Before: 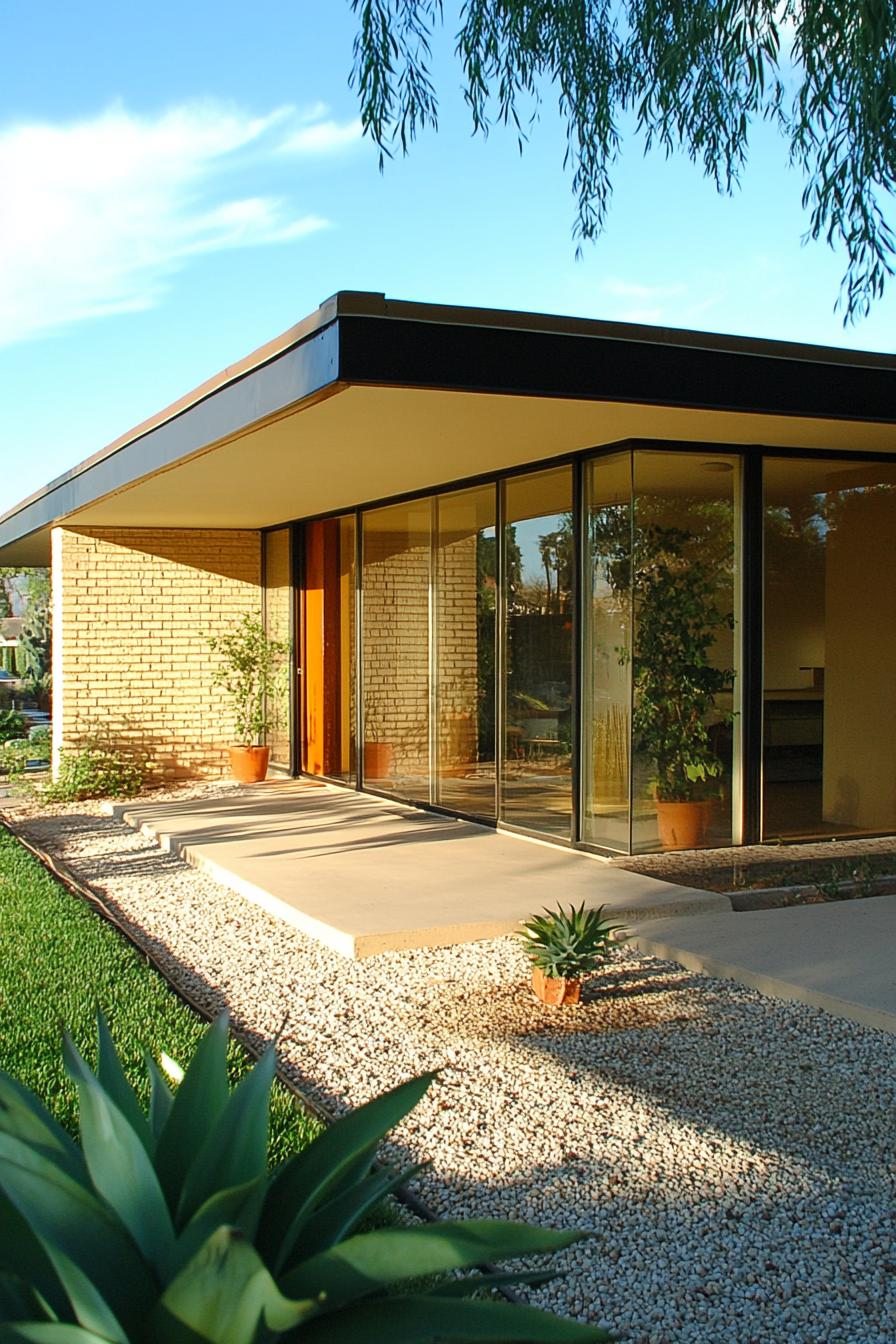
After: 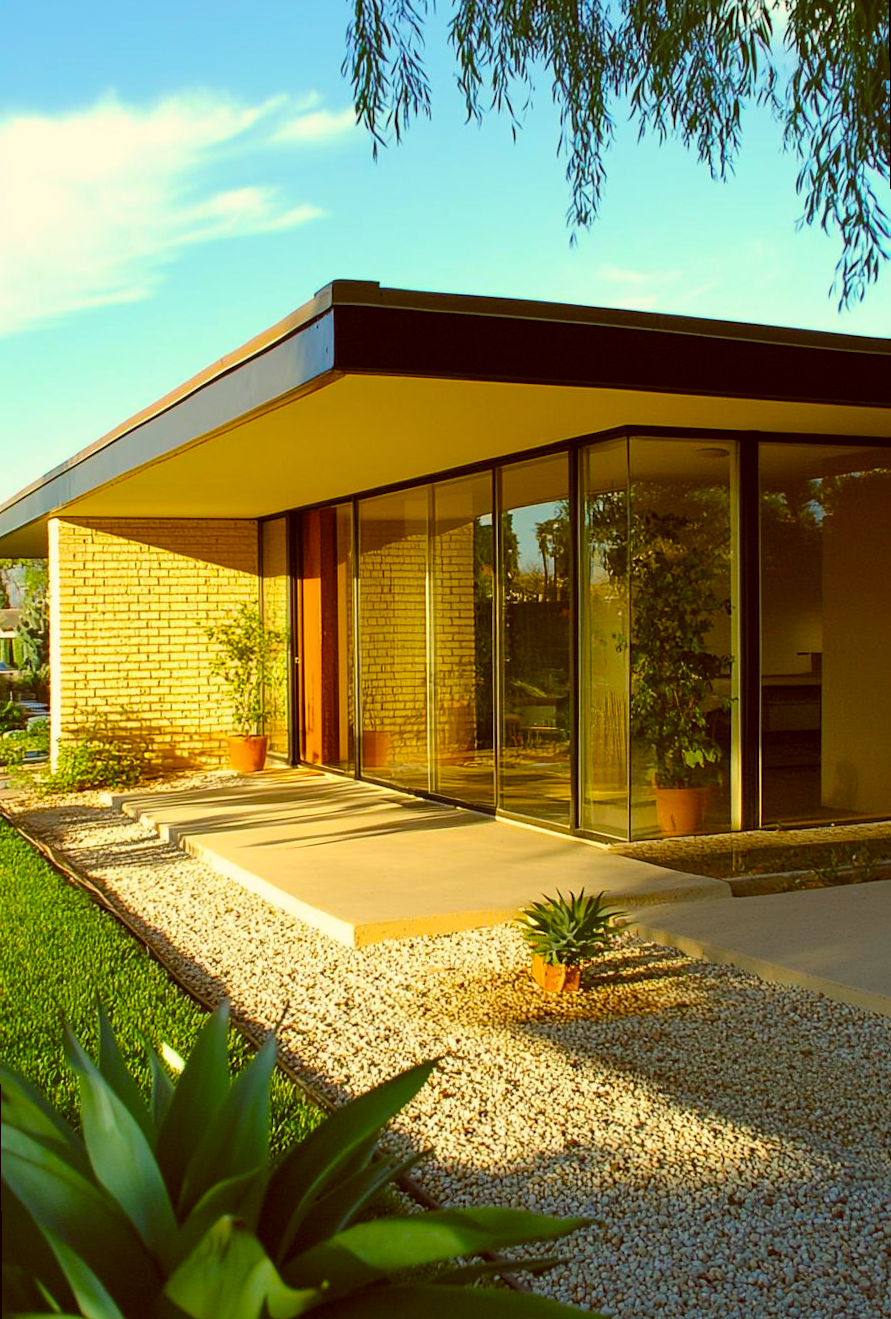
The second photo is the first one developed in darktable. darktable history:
color balance rgb: perceptual saturation grading › global saturation 30%, global vibrance 20%
color balance: lift [1.001, 1.007, 1, 0.993], gamma [1.023, 1.026, 1.01, 0.974], gain [0.964, 1.059, 1.073, 0.927]
rotate and perspective: rotation -0.45°, automatic cropping original format, crop left 0.008, crop right 0.992, crop top 0.012, crop bottom 0.988
